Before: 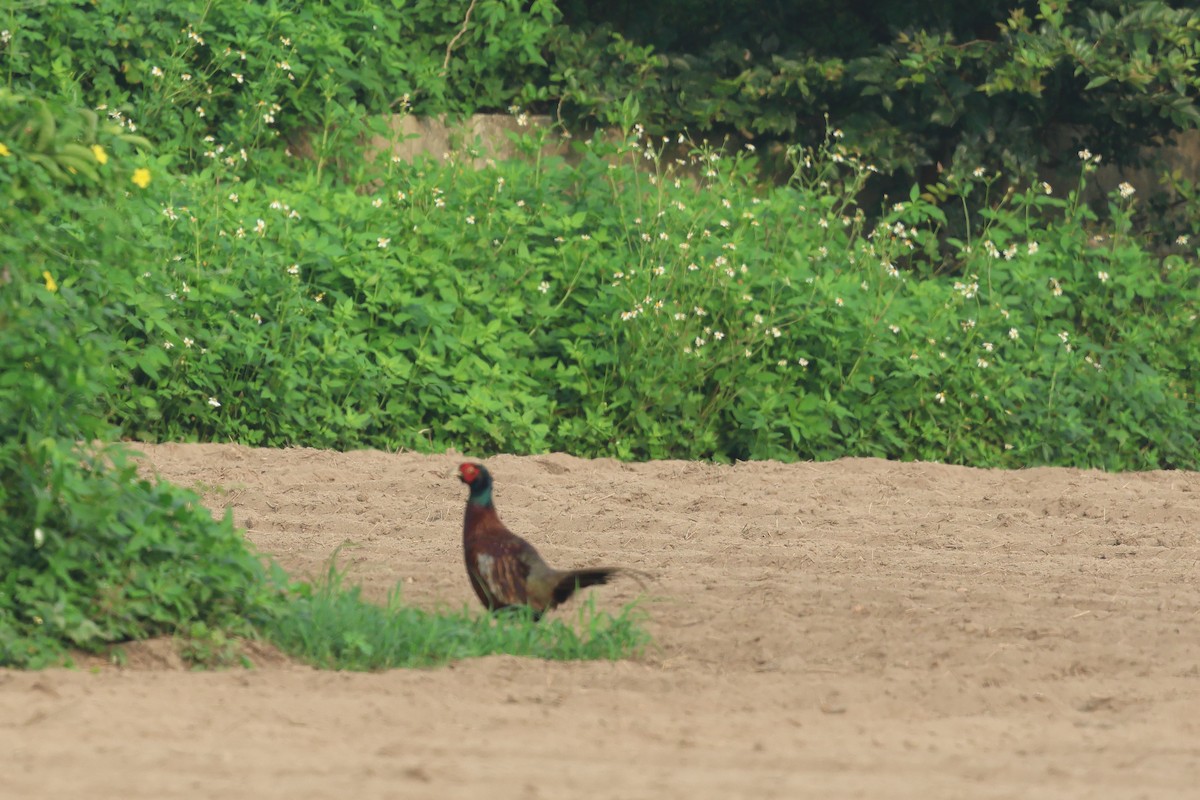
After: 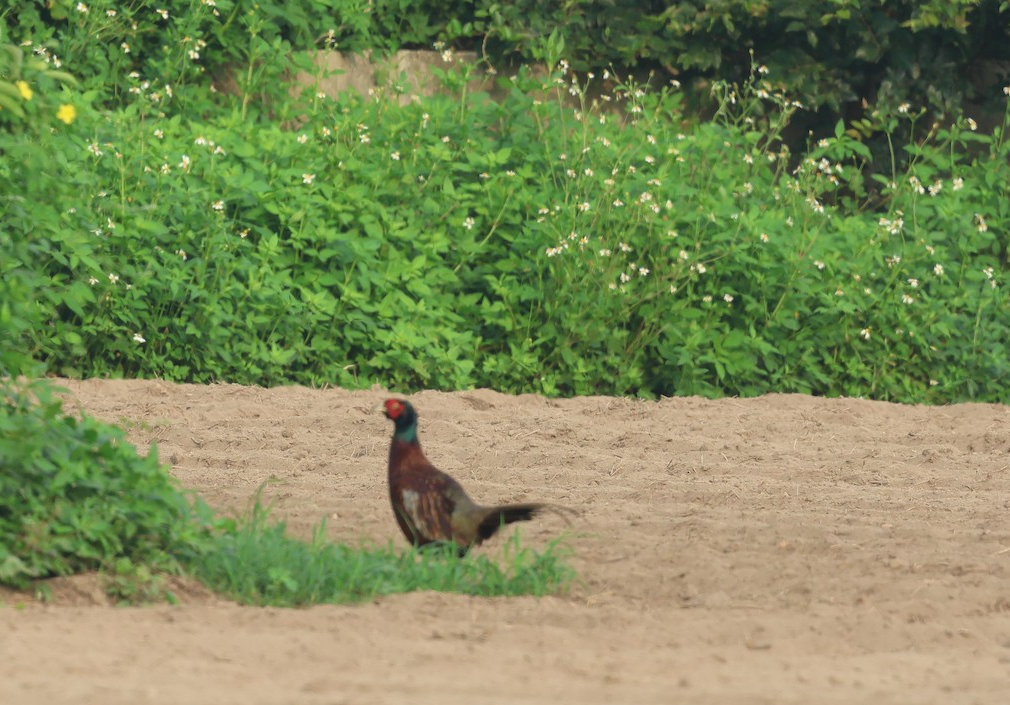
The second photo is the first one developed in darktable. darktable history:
crop: left 6.252%, top 8.094%, right 9.539%, bottom 3.662%
